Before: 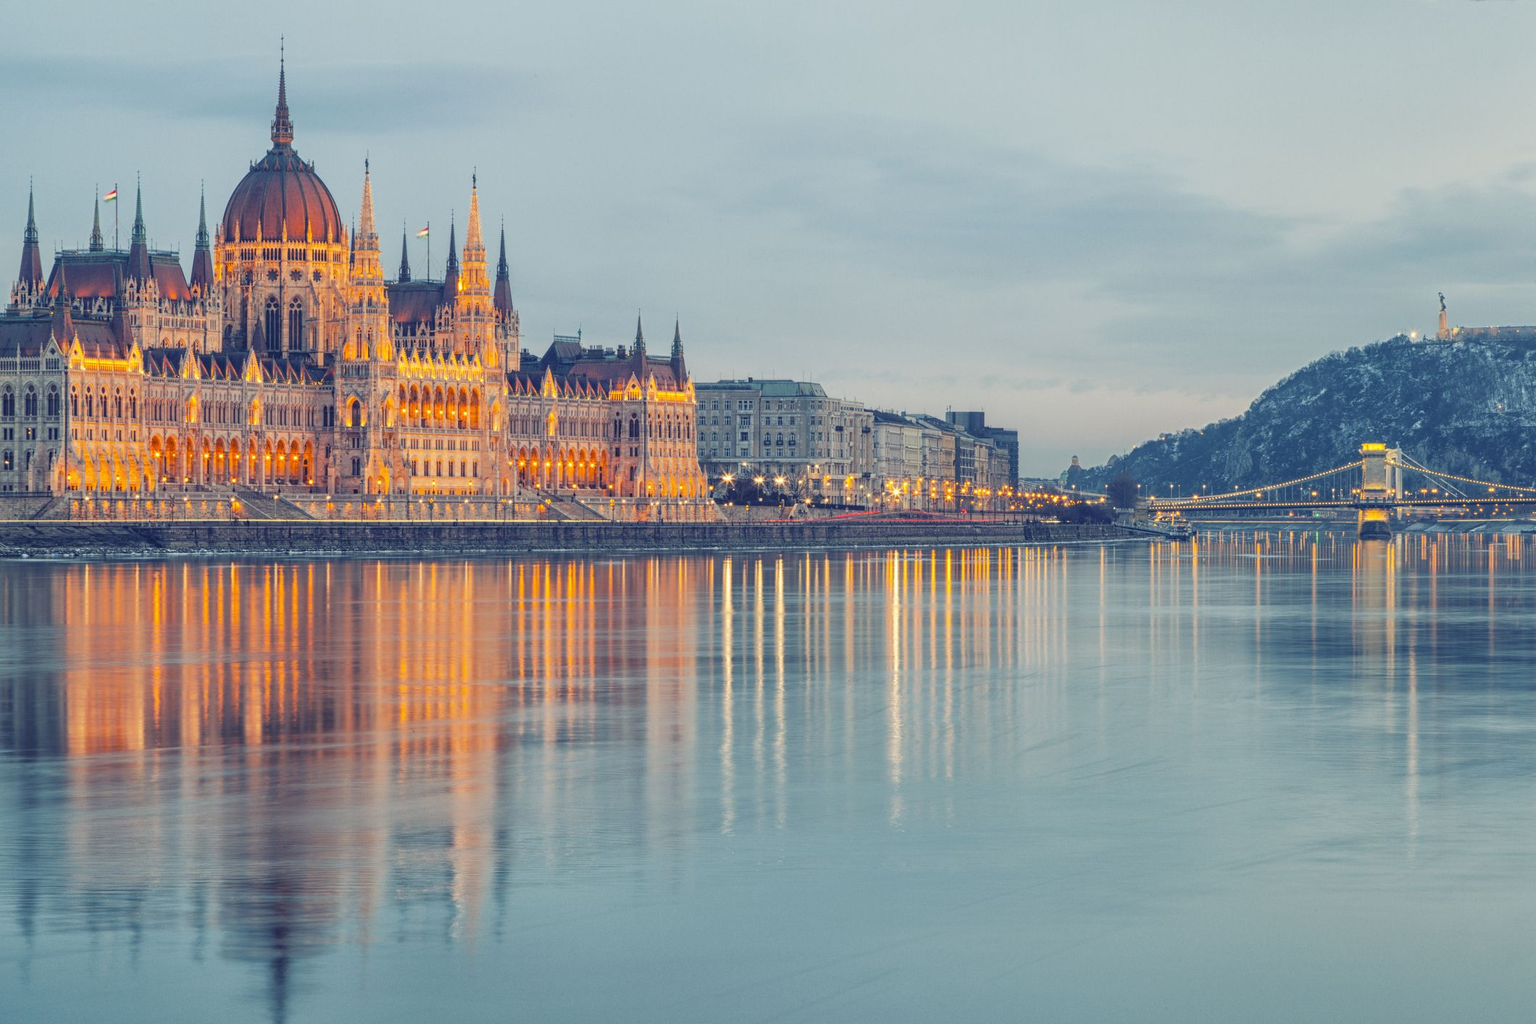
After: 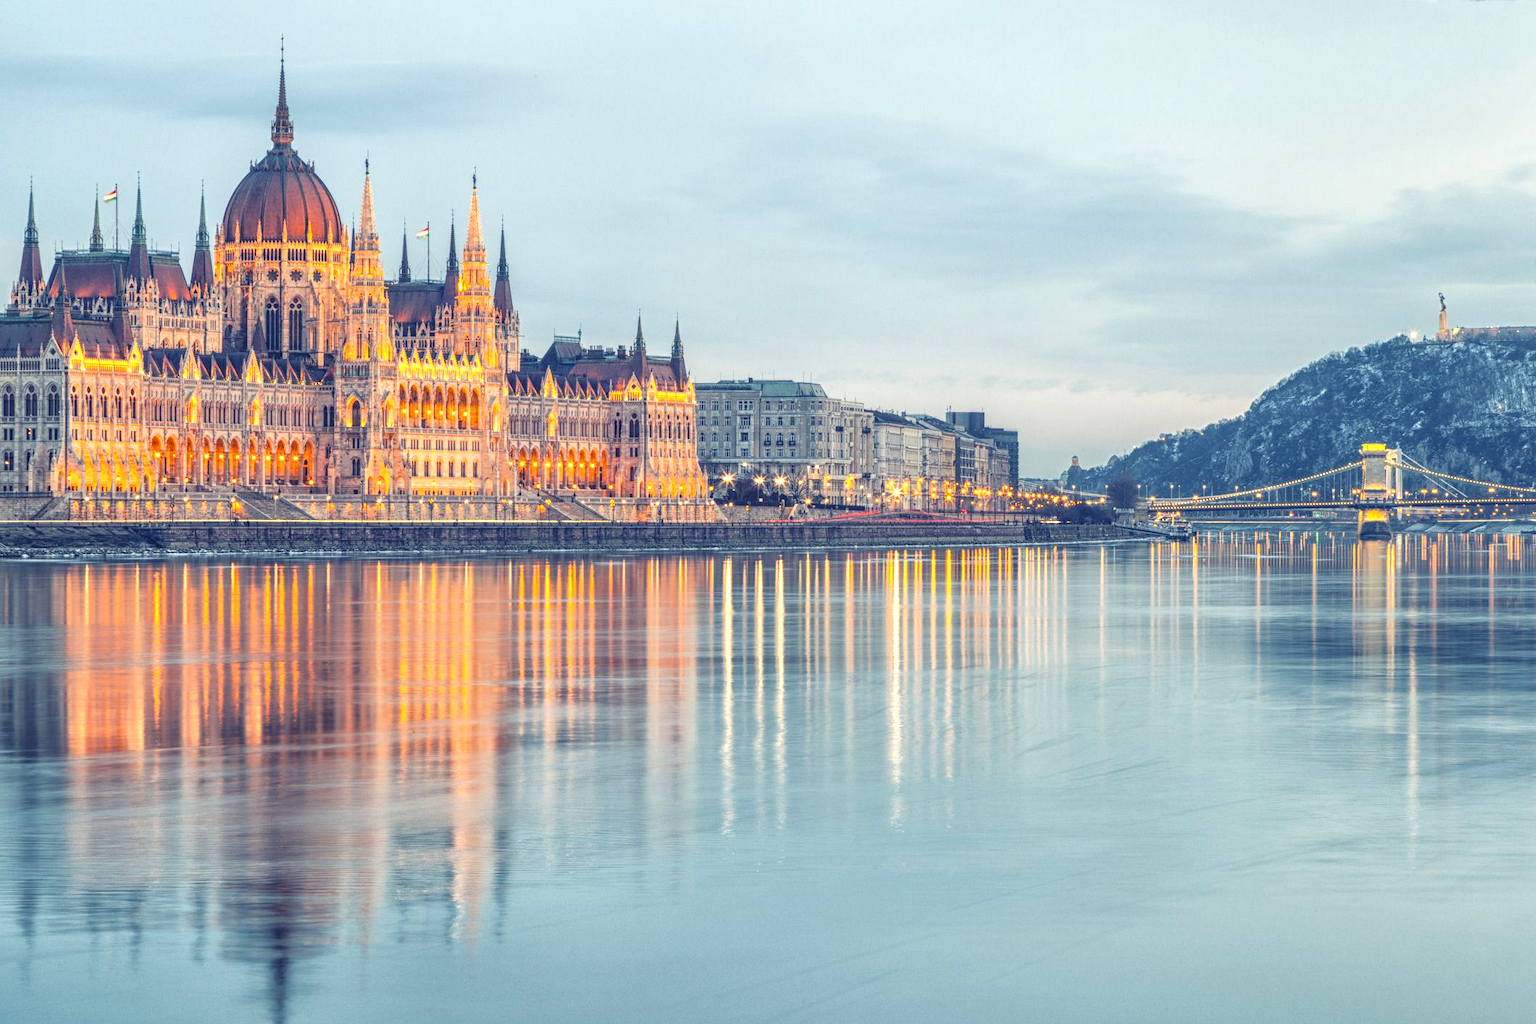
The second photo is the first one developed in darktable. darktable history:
local contrast: on, module defaults
exposure: exposure 0.608 EV, compensate highlight preservation false
